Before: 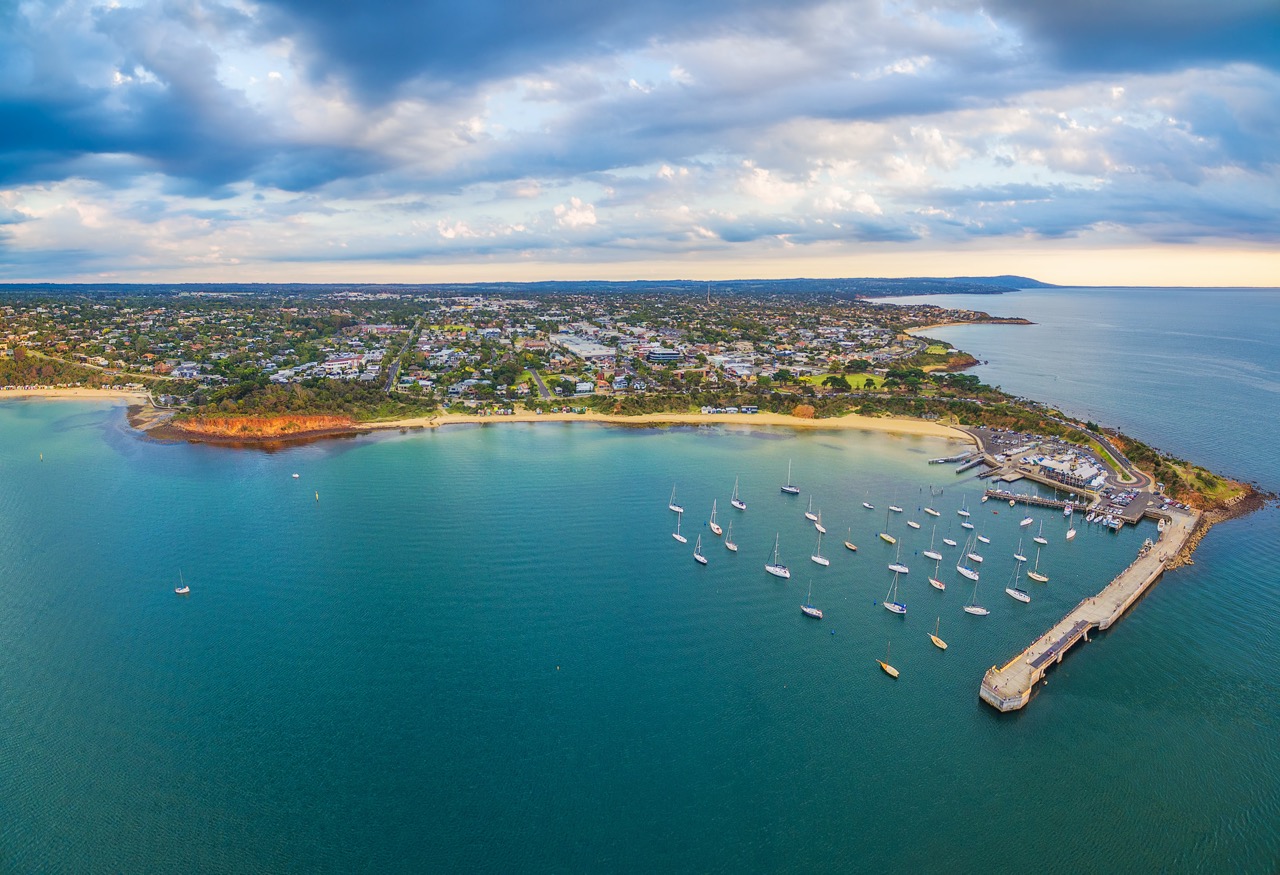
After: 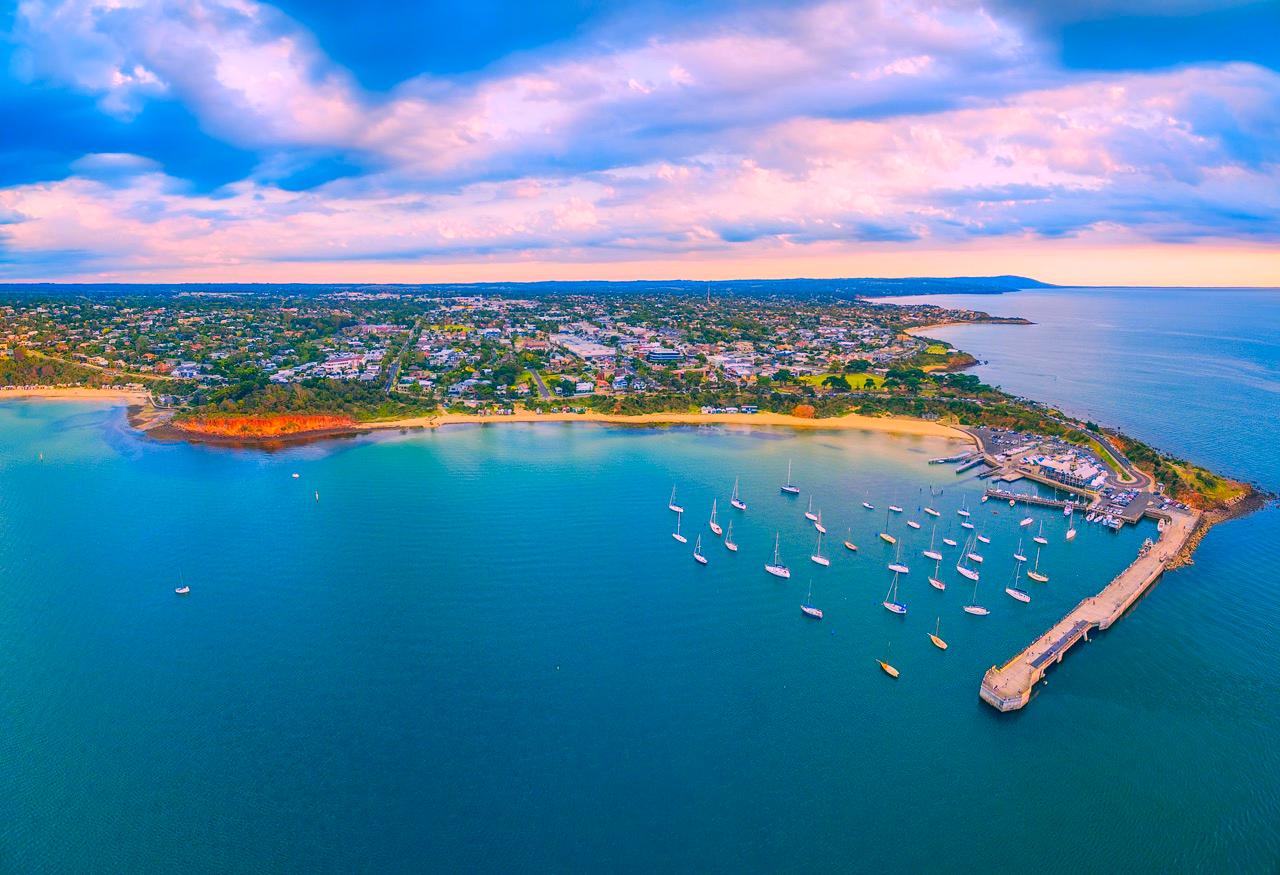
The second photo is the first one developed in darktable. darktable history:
color correction: highlights a* 17.18, highlights b* 0.34, shadows a* -15.4, shadows b* -14.42, saturation 1.55
